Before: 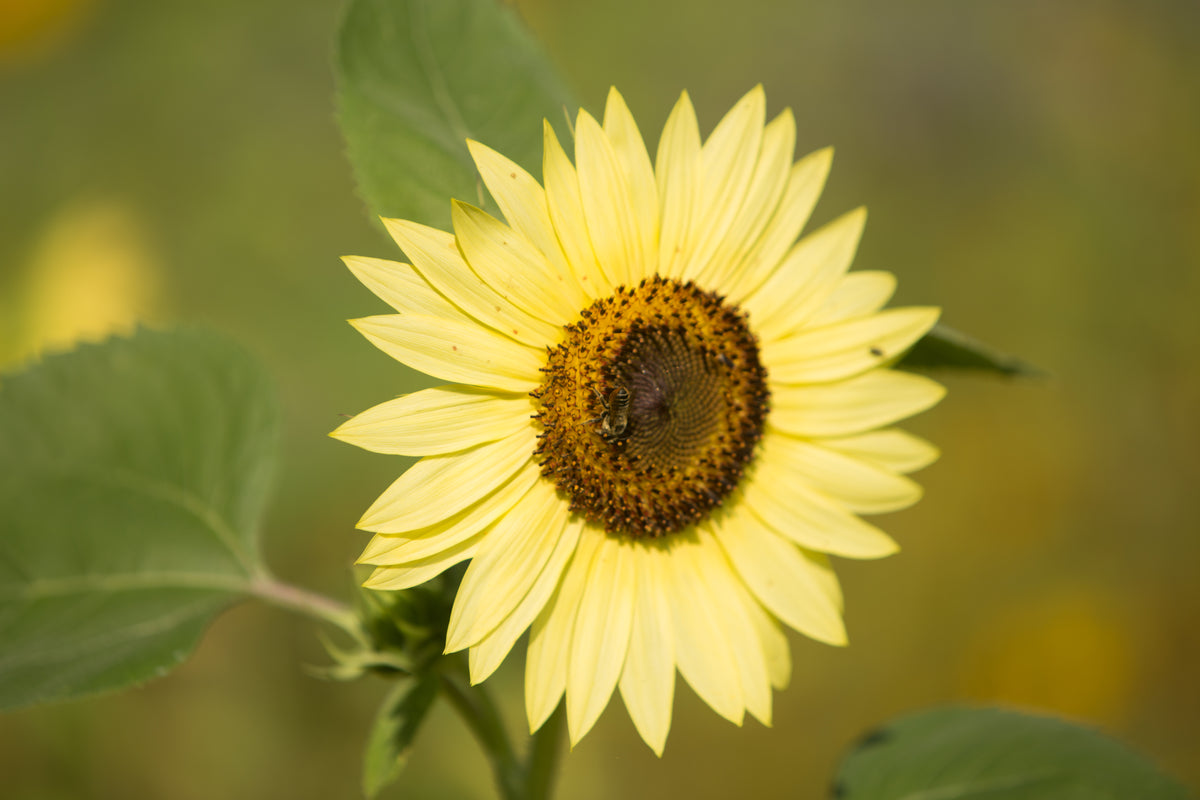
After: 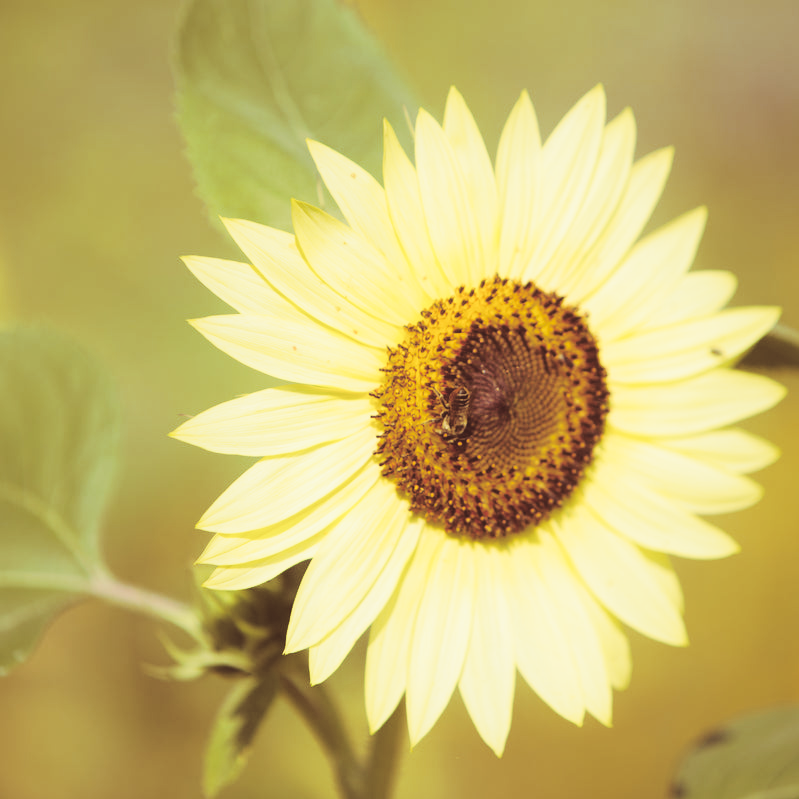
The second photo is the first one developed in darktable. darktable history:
contrast equalizer: octaves 7, y [[0.6 ×6], [0.55 ×6], [0 ×6], [0 ×6], [0 ×6]], mix -0.36
crop and rotate: left 13.409%, right 19.924%
base curve: curves: ch0 [(0, 0.007) (0.028, 0.063) (0.121, 0.311) (0.46, 0.743) (0.859, 0.957) (1, 1)], preserve colors none
split-toning: on, module defaults
